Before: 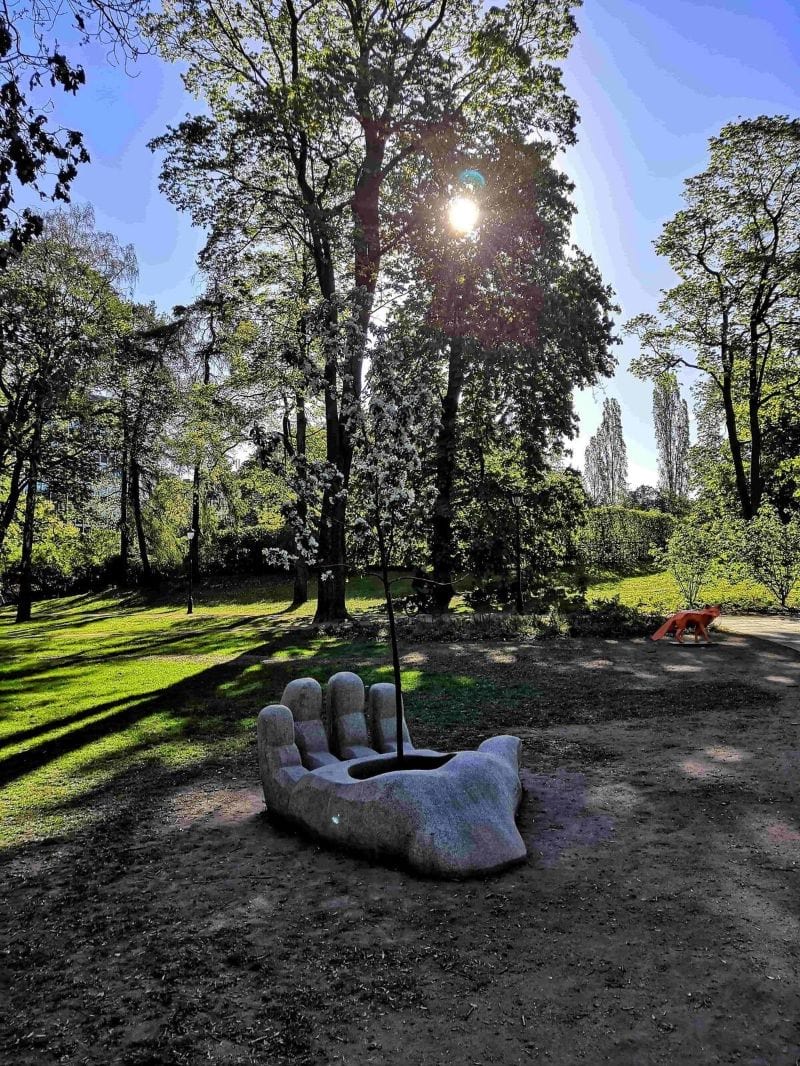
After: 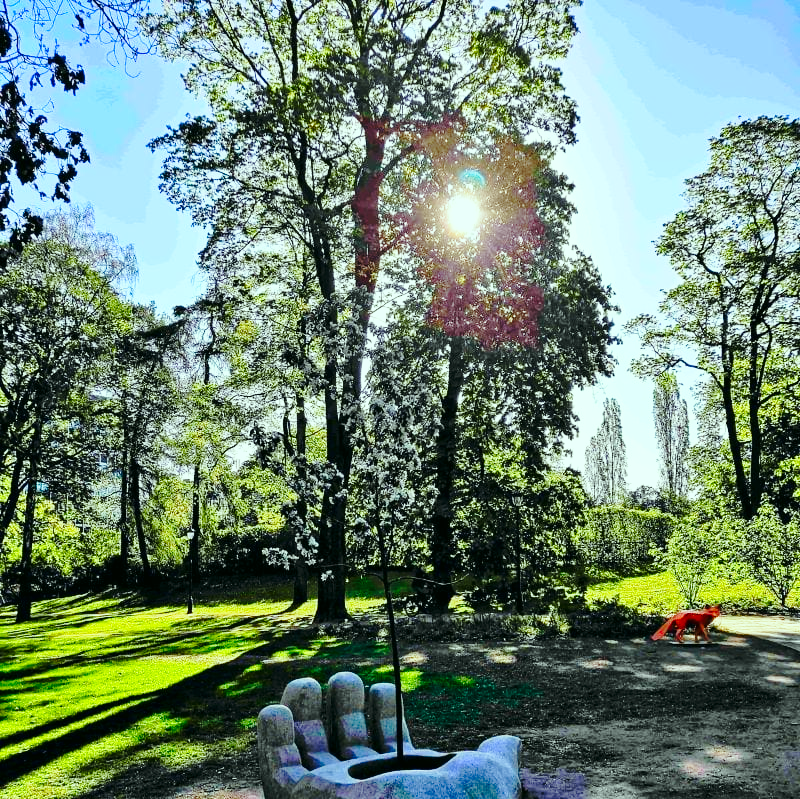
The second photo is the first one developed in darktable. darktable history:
crop: bottom 24.993%
color correction: highlights a* -7.42, highlights b* 1.23, shadows a* -3.42, saturation 1.4
base curve: curves: ch0 [(0, 0) (0.032, 0.037) (0.105, 0.228) (0.435, 0.76) (0.856, 0.983) (1, 1)], preserve colors none
